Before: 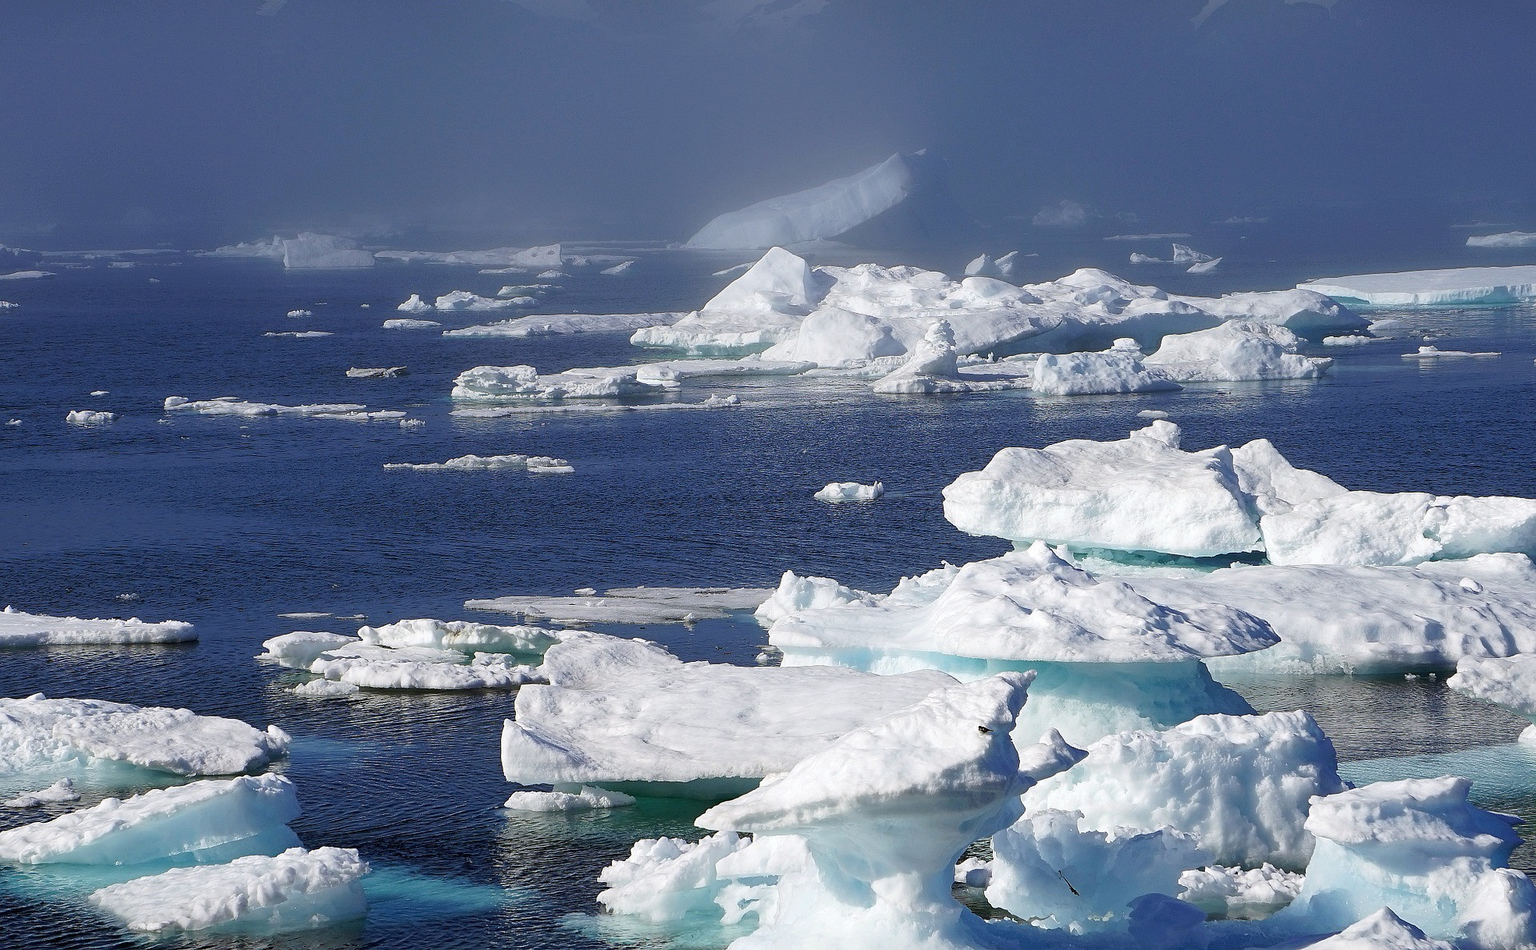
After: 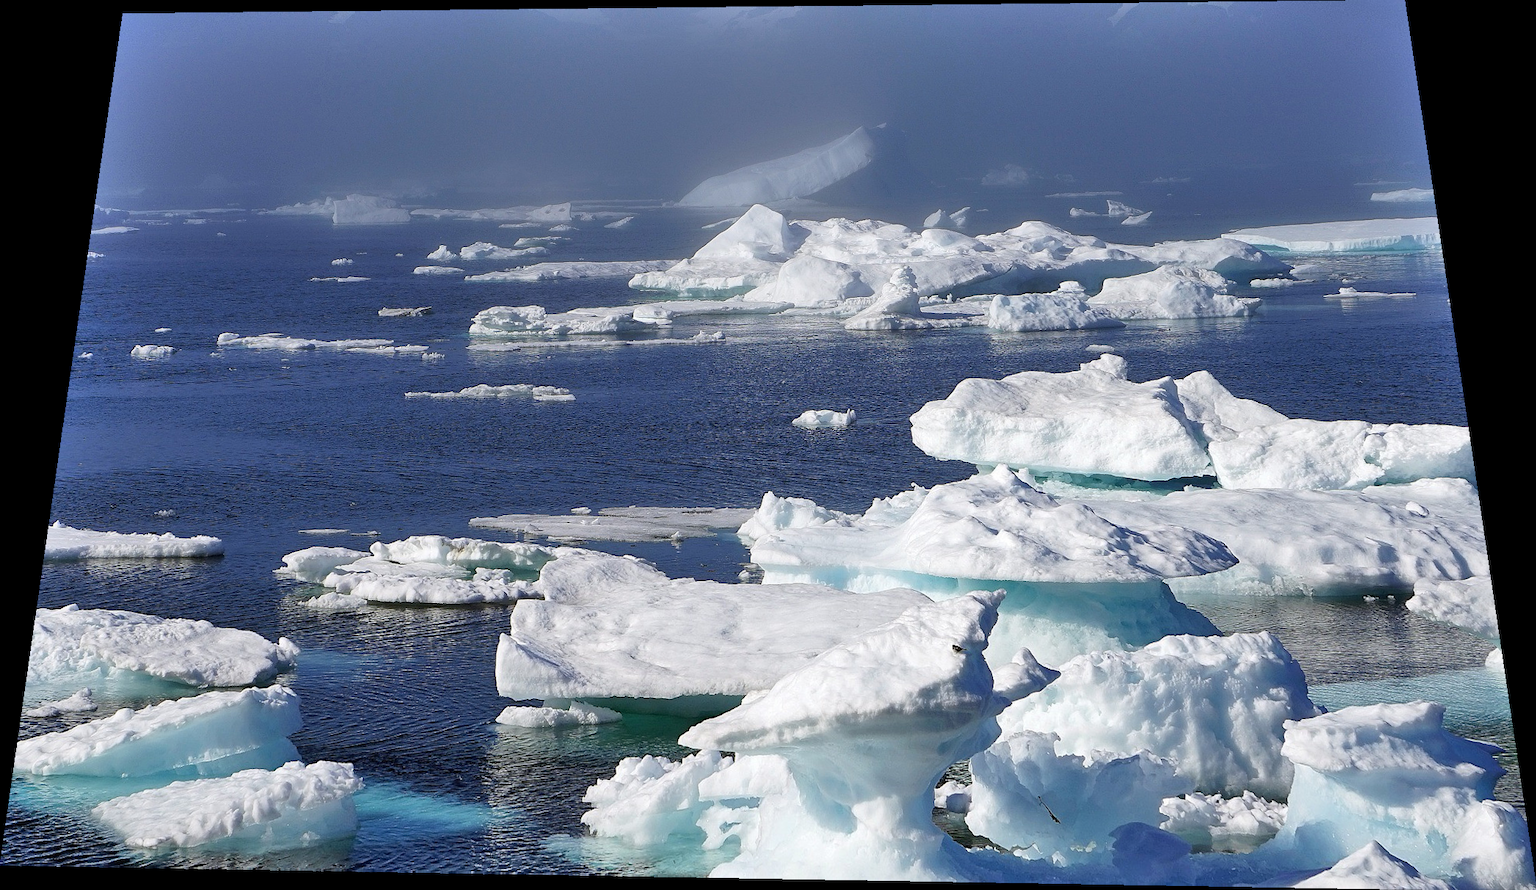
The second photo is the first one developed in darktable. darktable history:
rotate and perspective: rotation 0.128°, lens shift (vertical) -0.181, lens shift (horizontal) -0.044, shear 0.001, automatic cropping off
shadows and highlights: shadows 52.34, highlights -28.23, soften with gaussian
